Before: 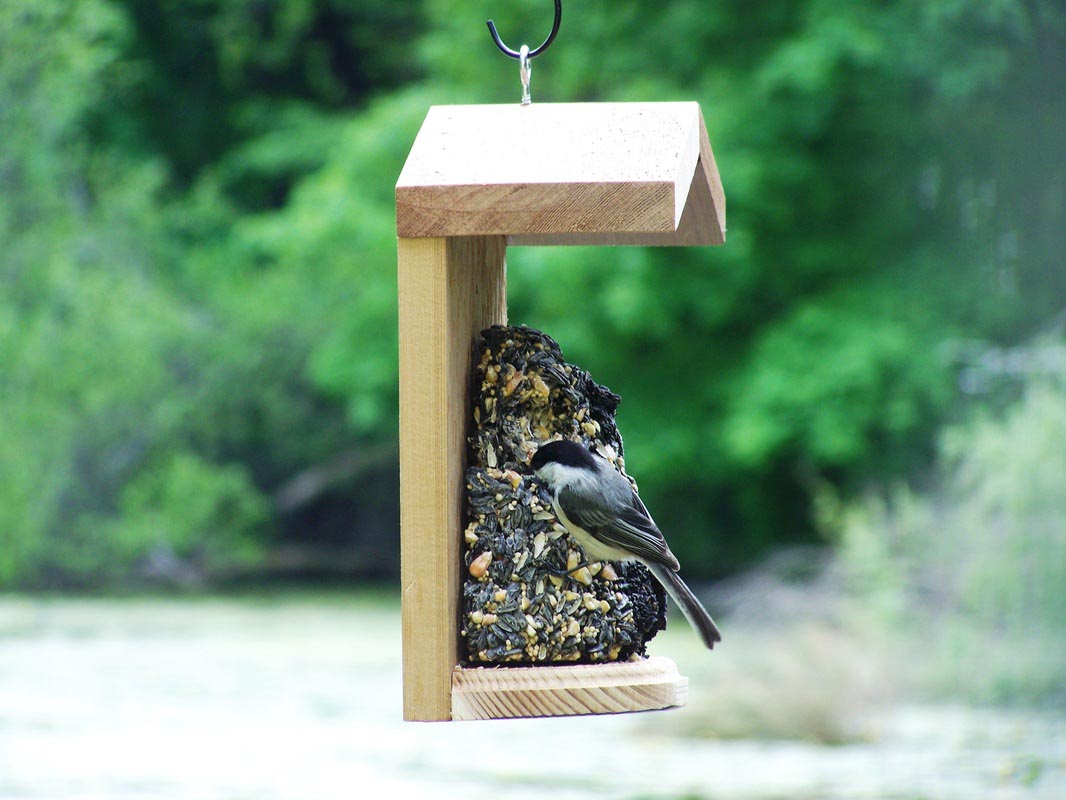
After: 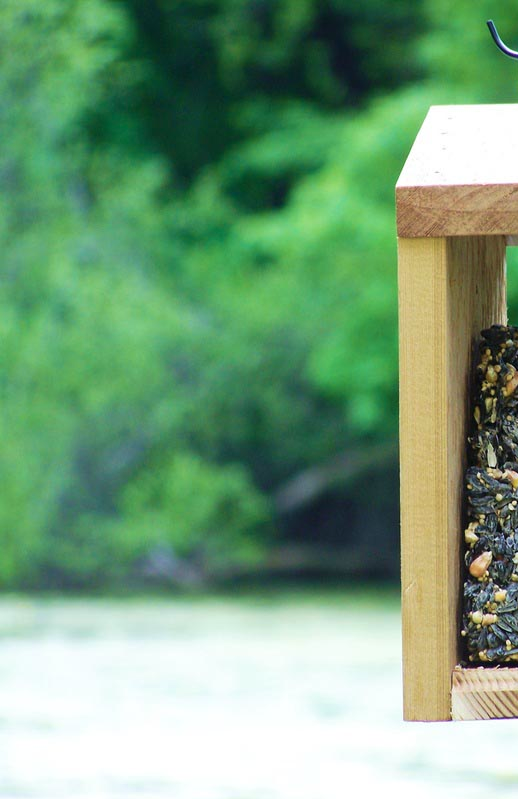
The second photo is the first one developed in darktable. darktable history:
crop and rotate: left 0.051%, top 0%, right 51.326%
velvia: on, module defaults
